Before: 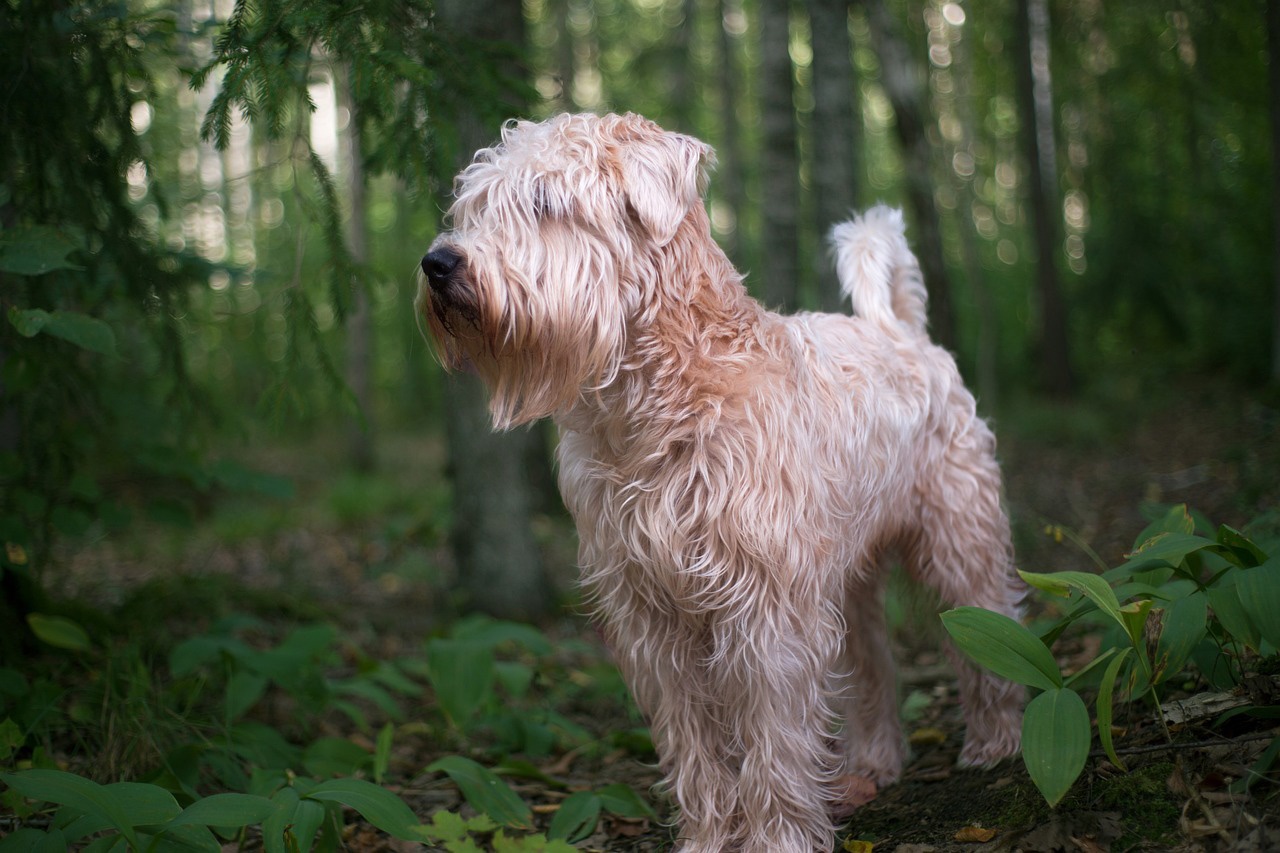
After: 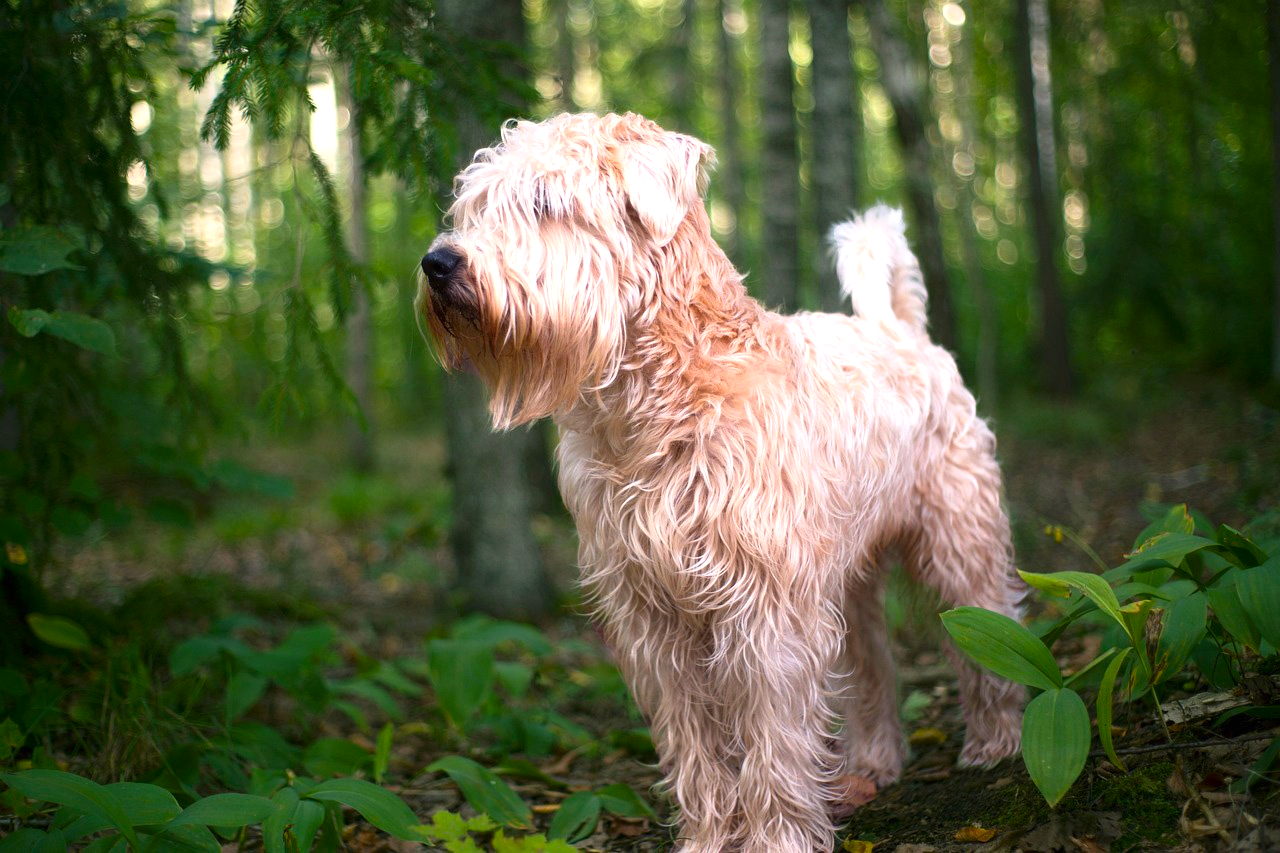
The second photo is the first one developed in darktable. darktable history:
exposure: black level correction 0, exposure 0.698 EV, compensate exposure bias true, compensate highlight preservation false
tone curve: curves: ch0 [(0, 0) (0.08, 0.06) (0.17, 0.14) (0.5, 0.5) (0.83, 0.86) (0.92, 0.94) (1, 1)], color space Lab, independent channels, preserve colors none
color balance rgb: highlights gain › chroma 2.042%, highlights gain › hue 72.98°, perceptual saturation grading › global saturation 30.254%, global vibrance 9.595%
